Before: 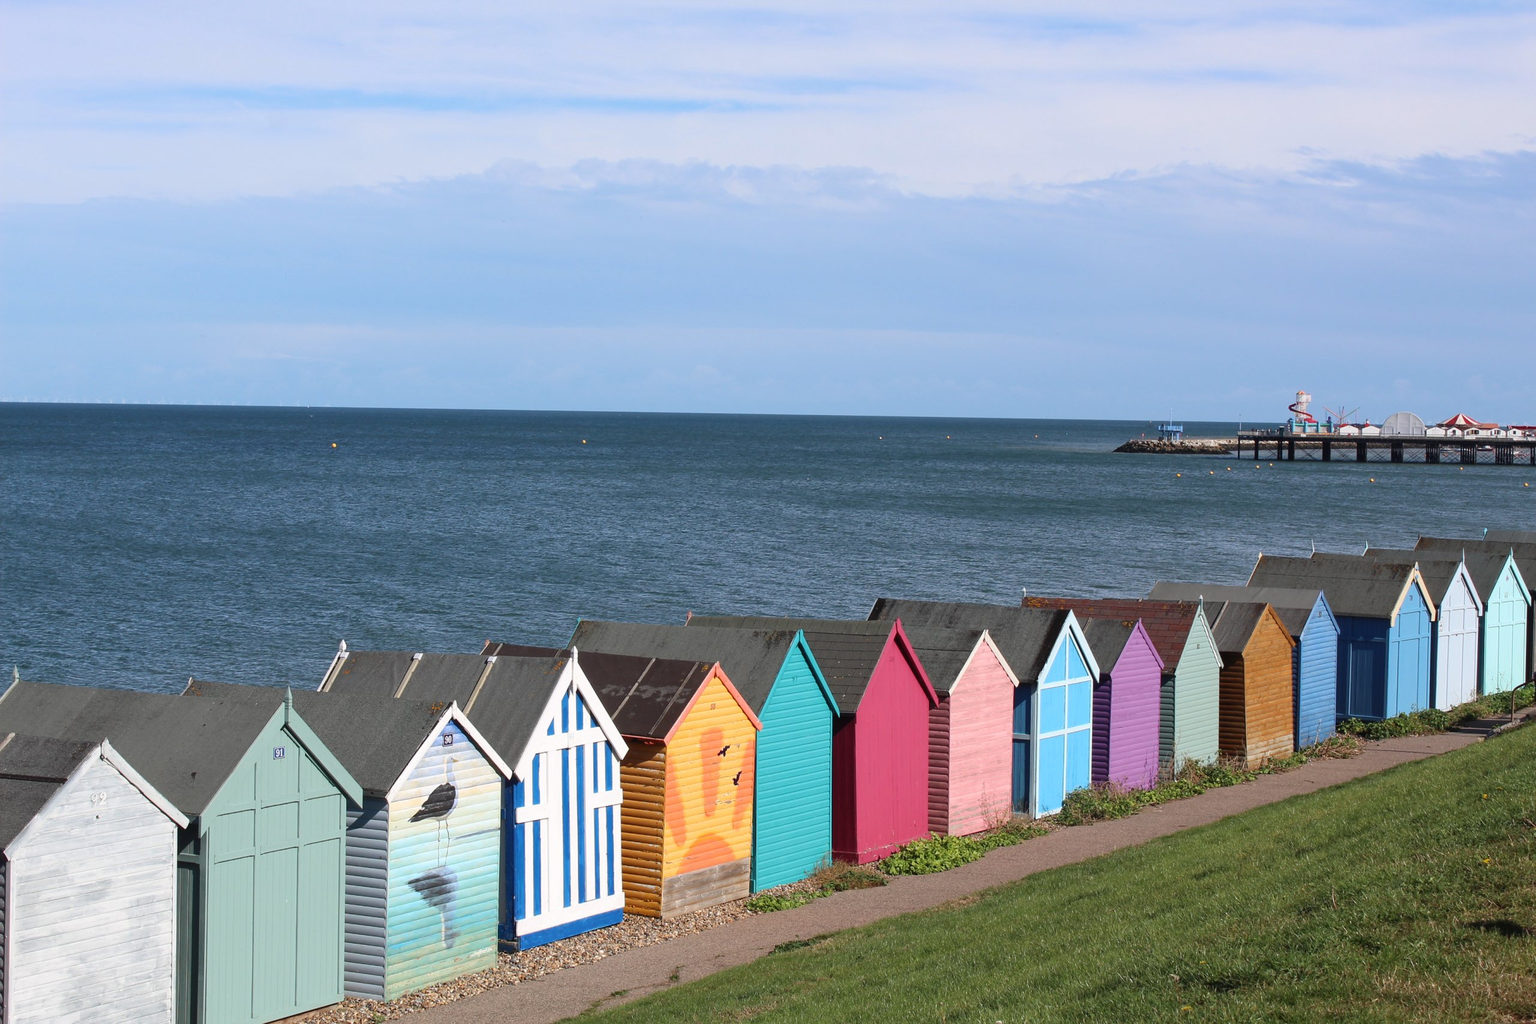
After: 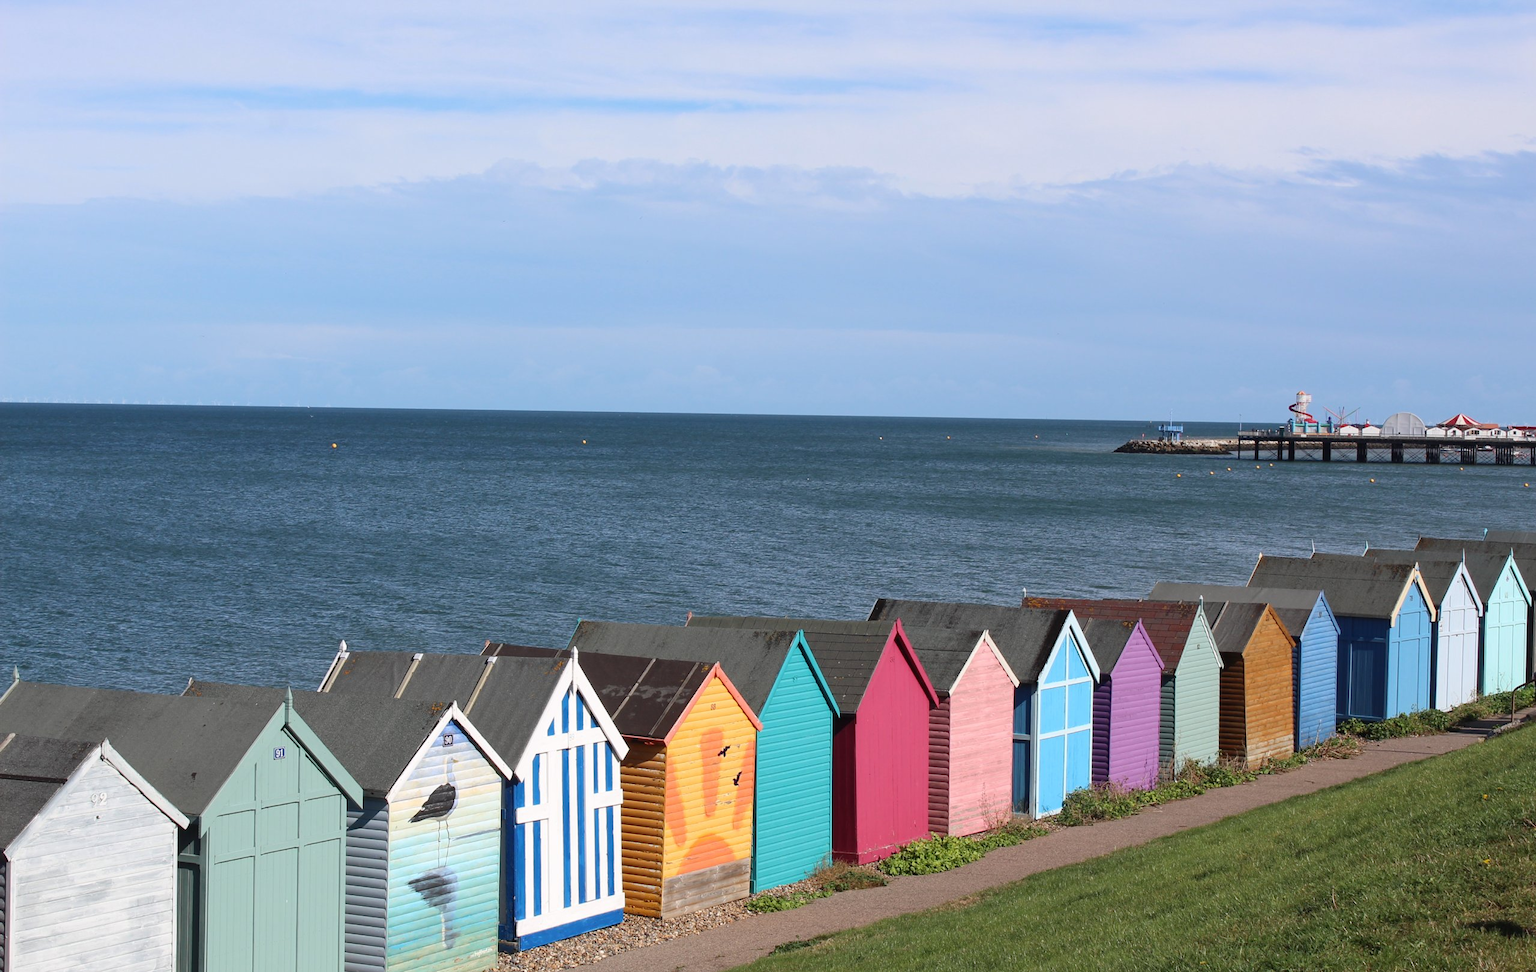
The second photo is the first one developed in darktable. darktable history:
crop and rotate: top 0%, bottom 5.097%
exposure: compensate highlight preservation false
